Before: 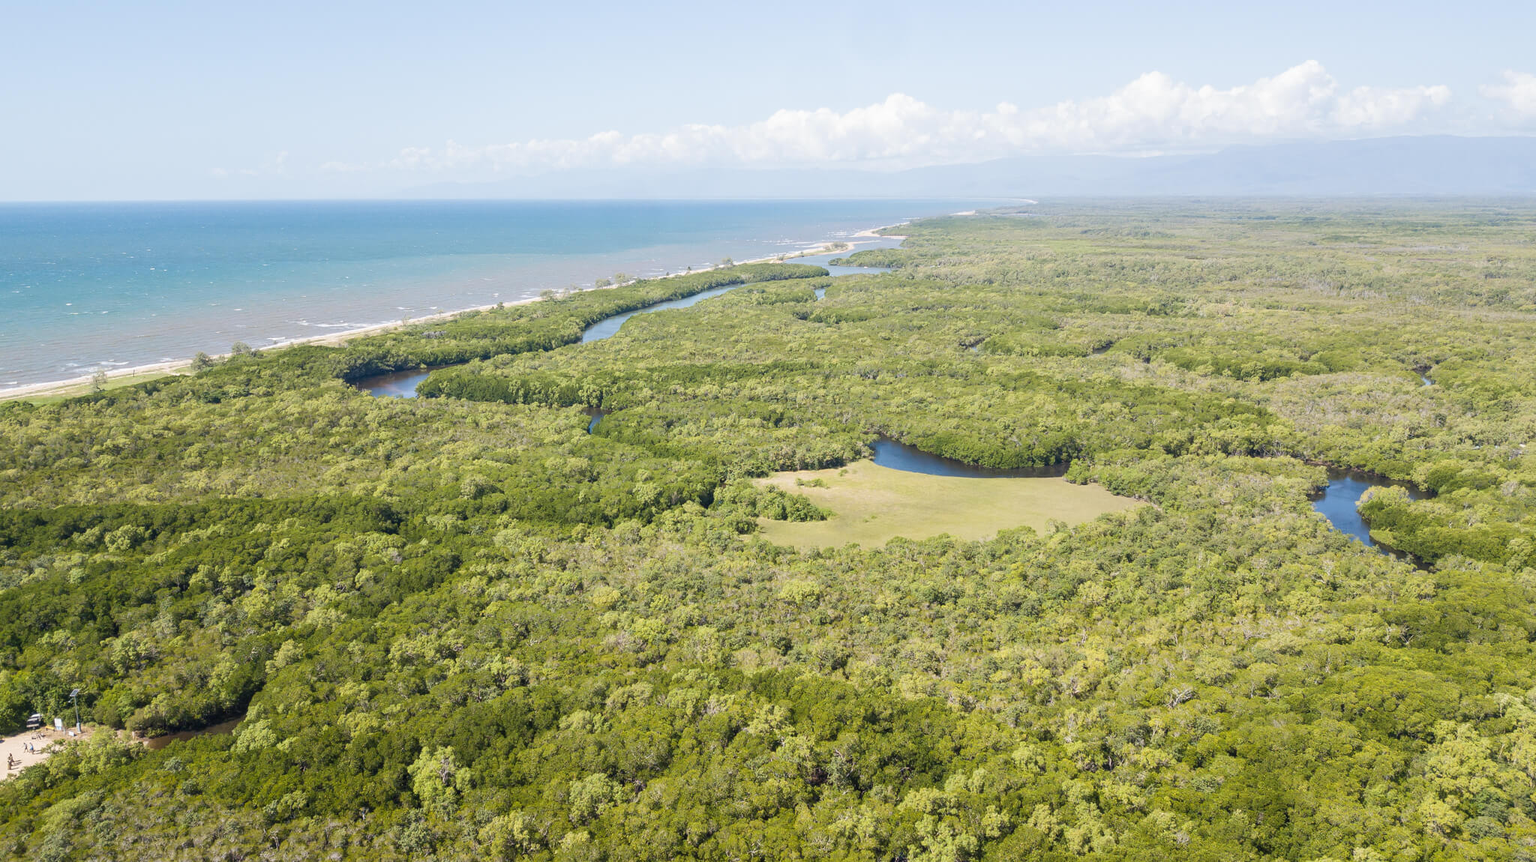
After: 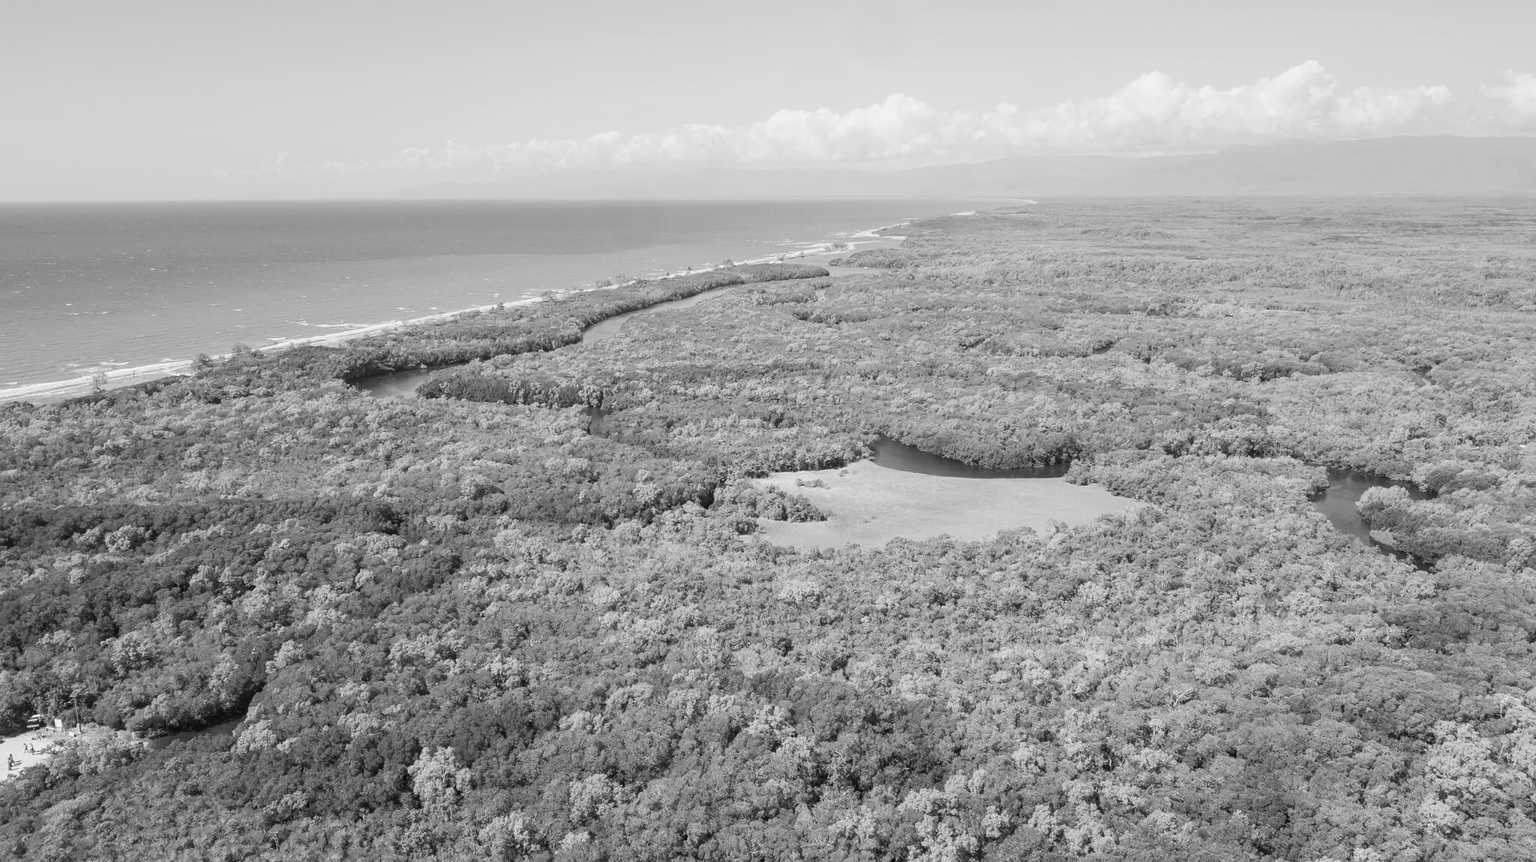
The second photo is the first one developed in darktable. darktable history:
velvia: on, module defaults
monochrome: a -6.99, b 35.61, size 1.4
